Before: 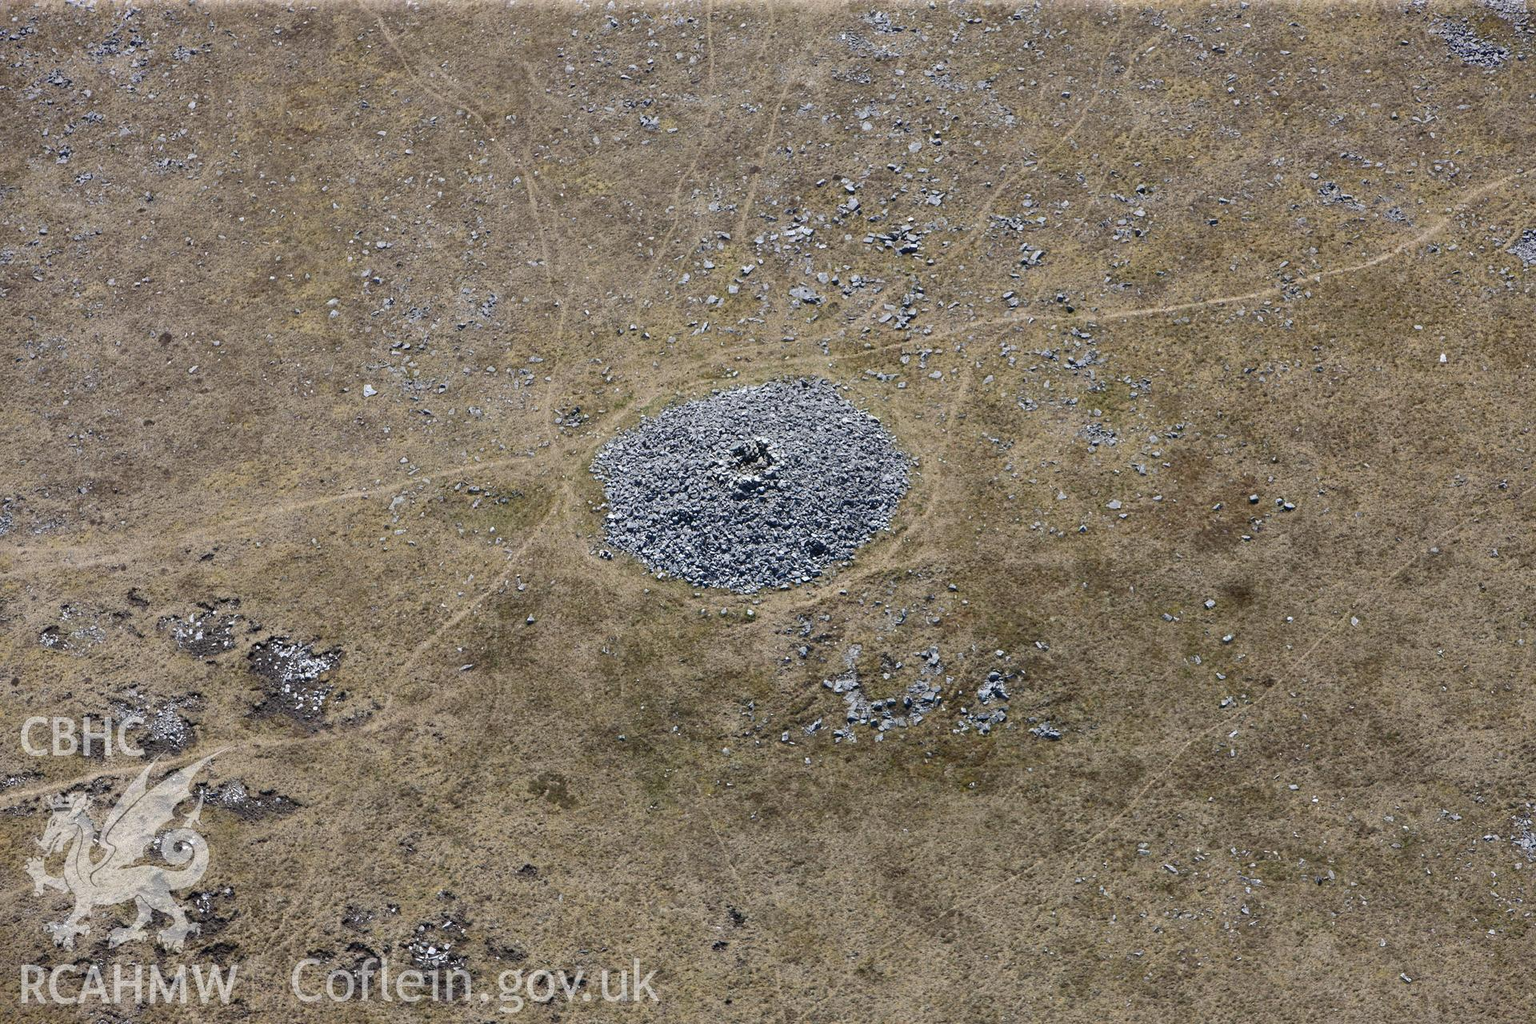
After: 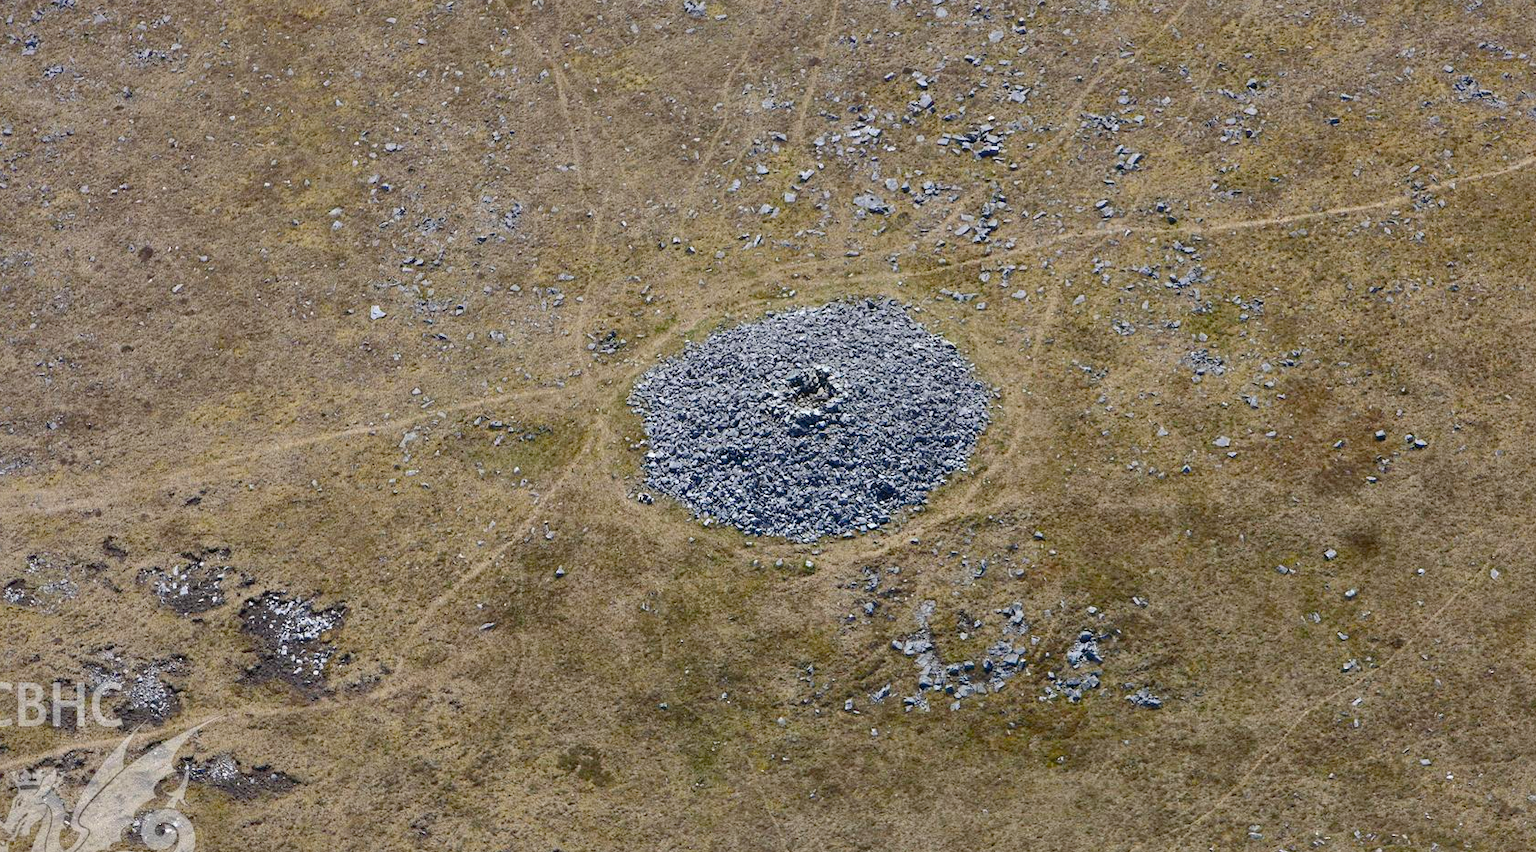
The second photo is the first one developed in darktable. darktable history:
crop and rotate: left 2.404%, top 11.311%, right 9.398%, bottom 15.231%
color balance rgb: linear chroma grading › shadows -9.958%, linear chroma grading › global chroma 19.805%, perceptual saturation grading › global saturation 20%, perceptual saturation grading › highlights -24.988%, perceptual saturation grading › shadows 24.301%
shadows and highlights: on, module defaults
